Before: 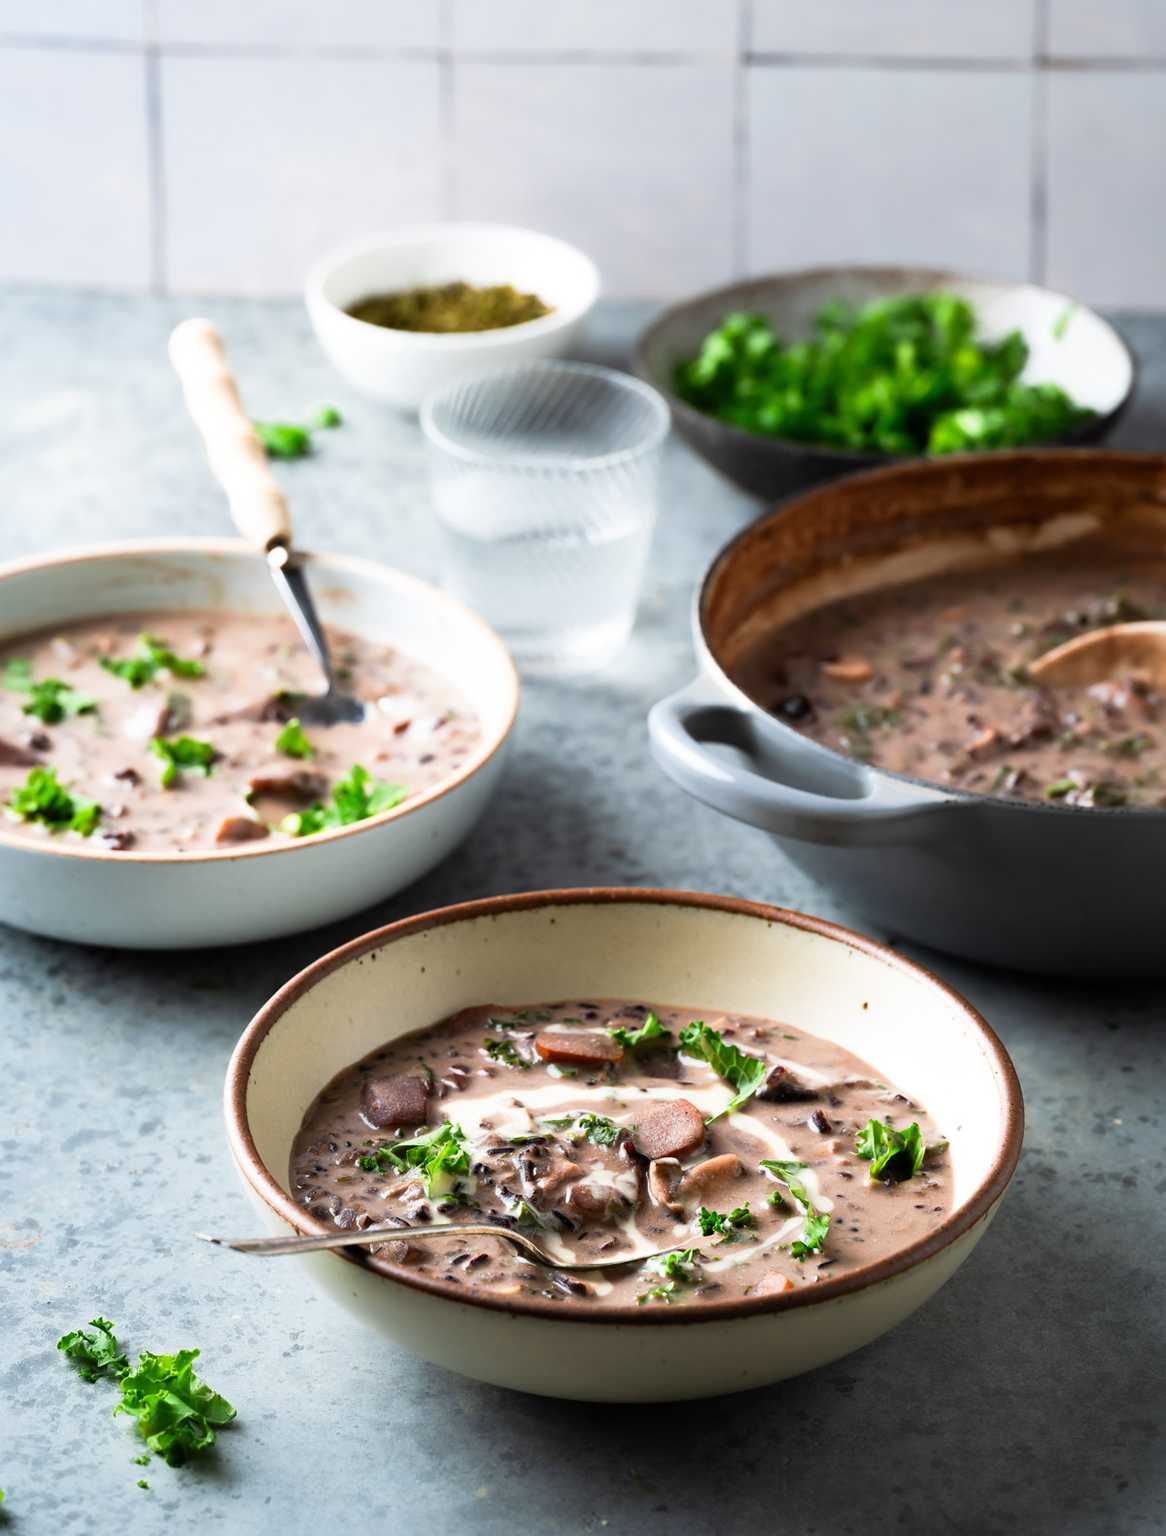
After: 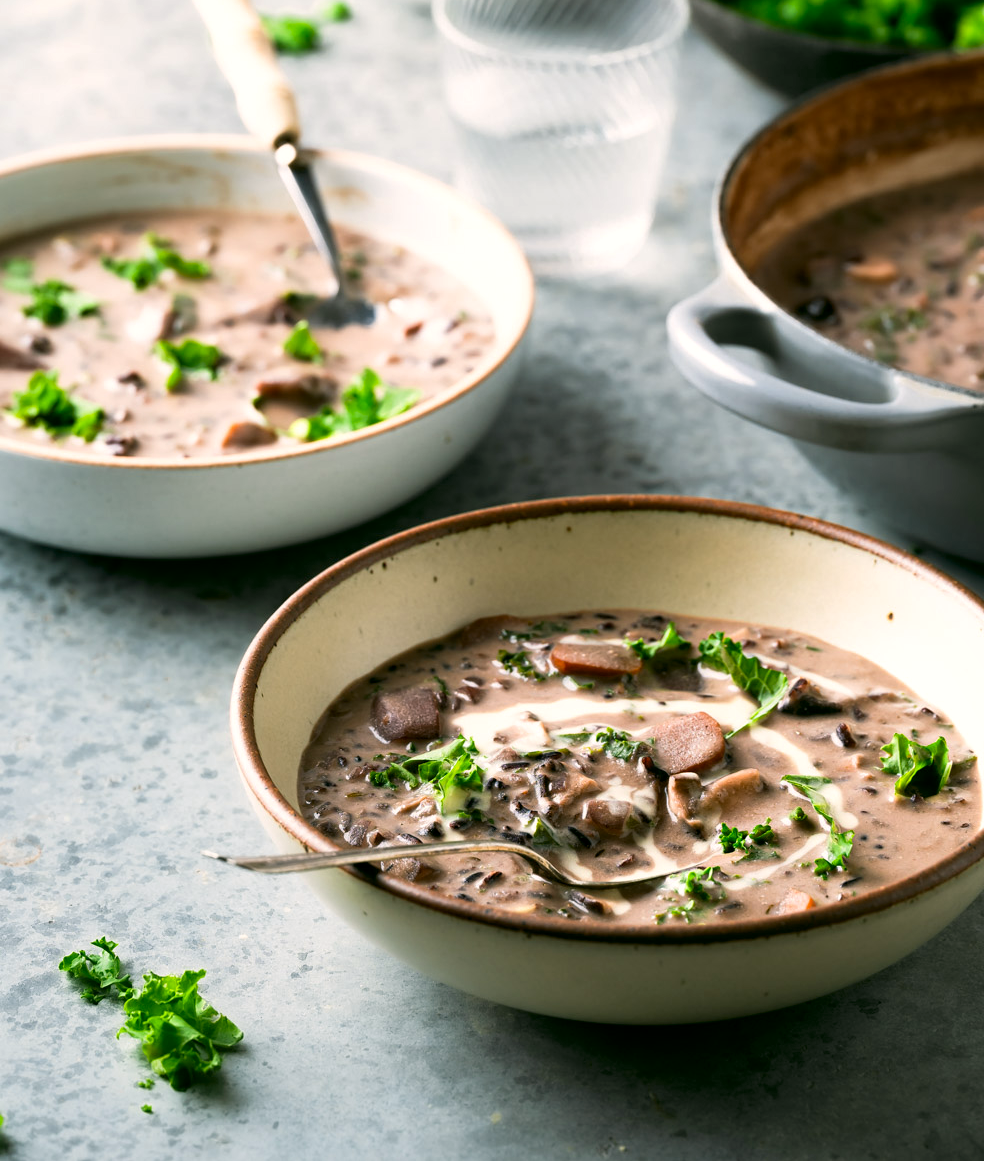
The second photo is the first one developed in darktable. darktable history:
crop: top 26.531%, right 17.959%
color correction: highlights a* 4.02, highlights b* 4.98, shadows a* -7.55, shadows b* 4.98
local contrast: highlights 100%, shadows 100%, detail 120%, midtone range 0.2
